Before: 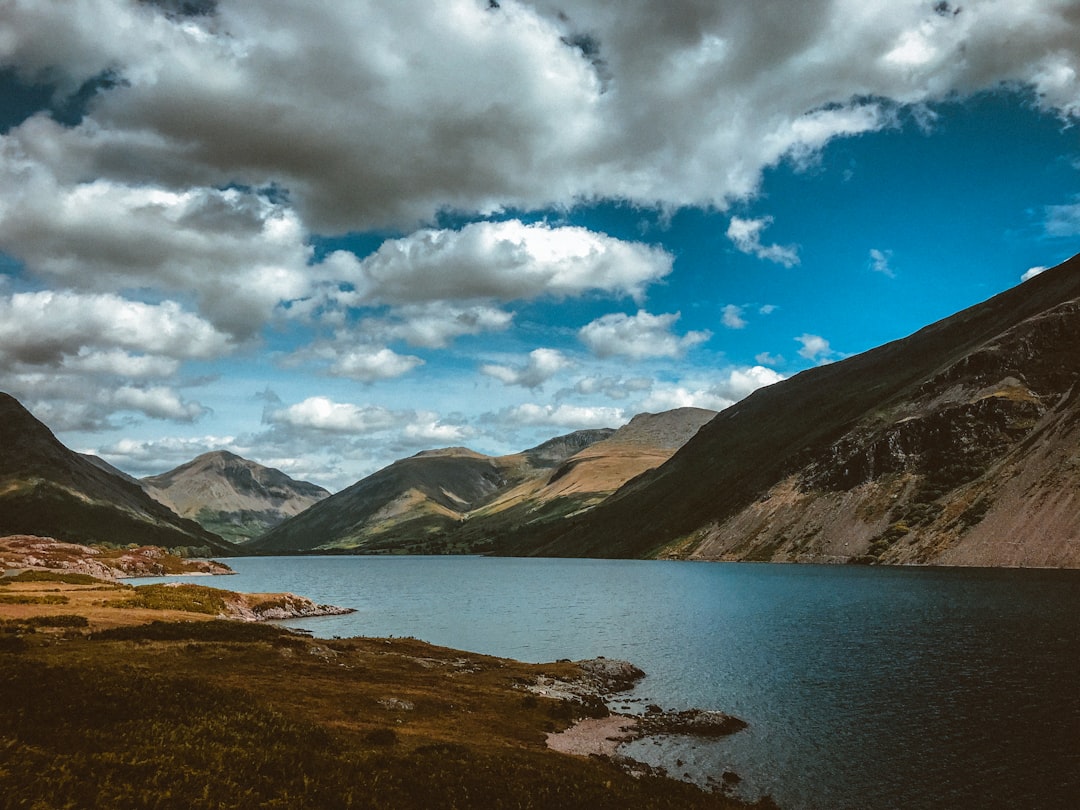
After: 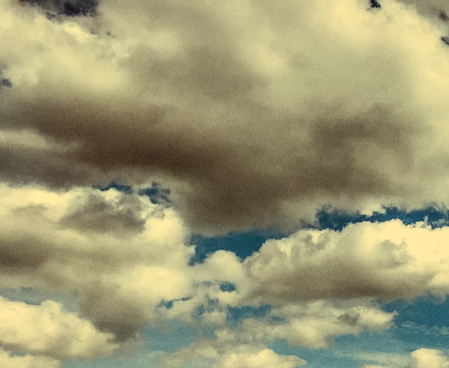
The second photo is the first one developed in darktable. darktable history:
tone curve: curves: ch0 [(0, 0.021) (0.049, 0.044) (0.152, 0.14) (0.328, 0.377) (0.473, 0.543) (0.641, 0.705) (0.868, 0.887) (1, 0.969)]; ch1 [(0, 0) (0.322, 0.328) (0.43, 0.425) (0.474, 0.466) (0.502, 0.503) (0.522, 0.526) (0.564, 0.591) (0.602, 0.632) (0.677, 0.701) (0.859, 0.885) (1, 1)]; ch2 [(0, 0) (0.33, 0.301) (0.447, 0.44) (0.487, 0.496) (0.502, 0.516) (0.535, 0.554) (0.565, 0.598) (0.618, 0.629) (1, 1)], preserve colors none
color correction: highlights a* -0.575, highlights b* 39.71, shadows a* 9.93, shadows b* -0.5
filmic rgb: black relative exposure -11.83 EV, white relative exposure 5.41 EV, hardness 4.49, latitude 50.23%, contrast 1.14
shadows and highlights: radius 119.1, shadows 41.91, highlights -61.74, soften with gaussian
tone equalizer: -8 EV -0.42 EV, -7 EV -0.409 EV, -6 EV -0.315 EV, -5 EV -0.209 EV, -3 EV 0.217 EV, -2 EV 0.317 EV, -1 EV 0.398 EV, +0 EV 0.423 EV, edges refinement/feathering 500, mask exposure compensation -1.57 EV, preserve details no
crop and rotate: left 11.086%, top 0.084%, right 47.249%, bottom 54.428%
